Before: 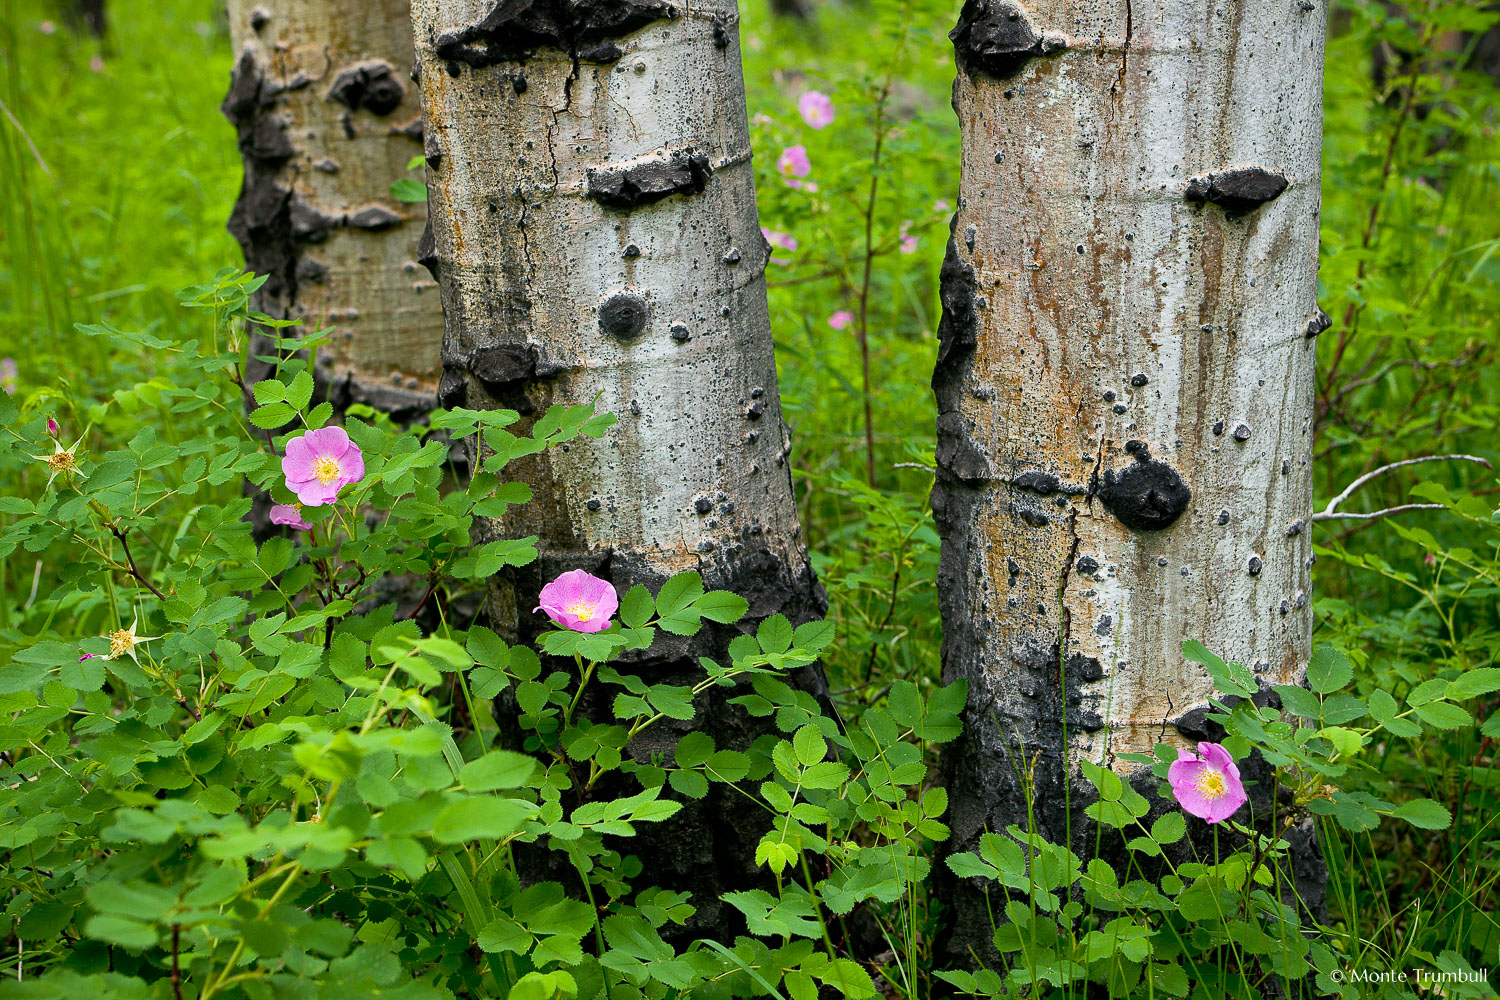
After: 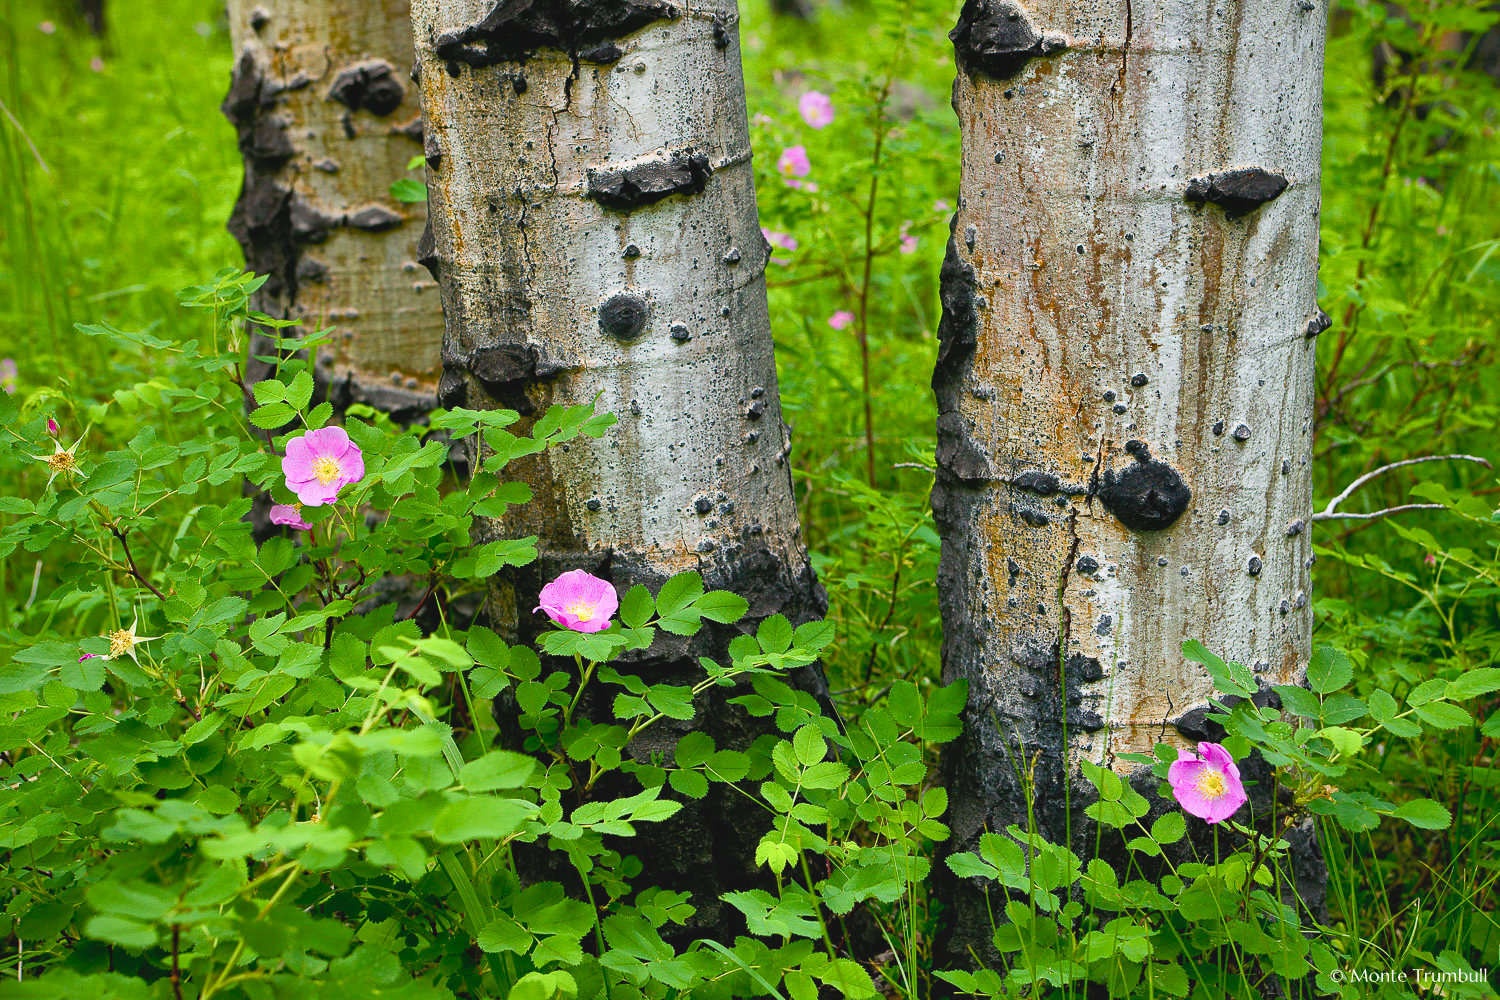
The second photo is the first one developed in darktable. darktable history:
color balance rgb: linear chroma grading › shadows 32%, linear chroma grading › global chroma -2%, linear chroma grading › mid-tones 4%, perceptual saturation grading › global saturation -2%, perceptual saturation grading › highlights -8%, perceptual saturation grading › mid-tones 8%, perceptual saturation grading › shadows 4%, perceptual brilliance grading › highlights 8%, perceptual brilliance grading › mid-tones 4%, perceptual brilliance grading › shadows 2%, global vibrance 16%, saturation formula JzAzBz (2021)
shadows and highlights: white point adjustment 1, soften with gaussian
contrast brightness saturation: contrast -0.11
